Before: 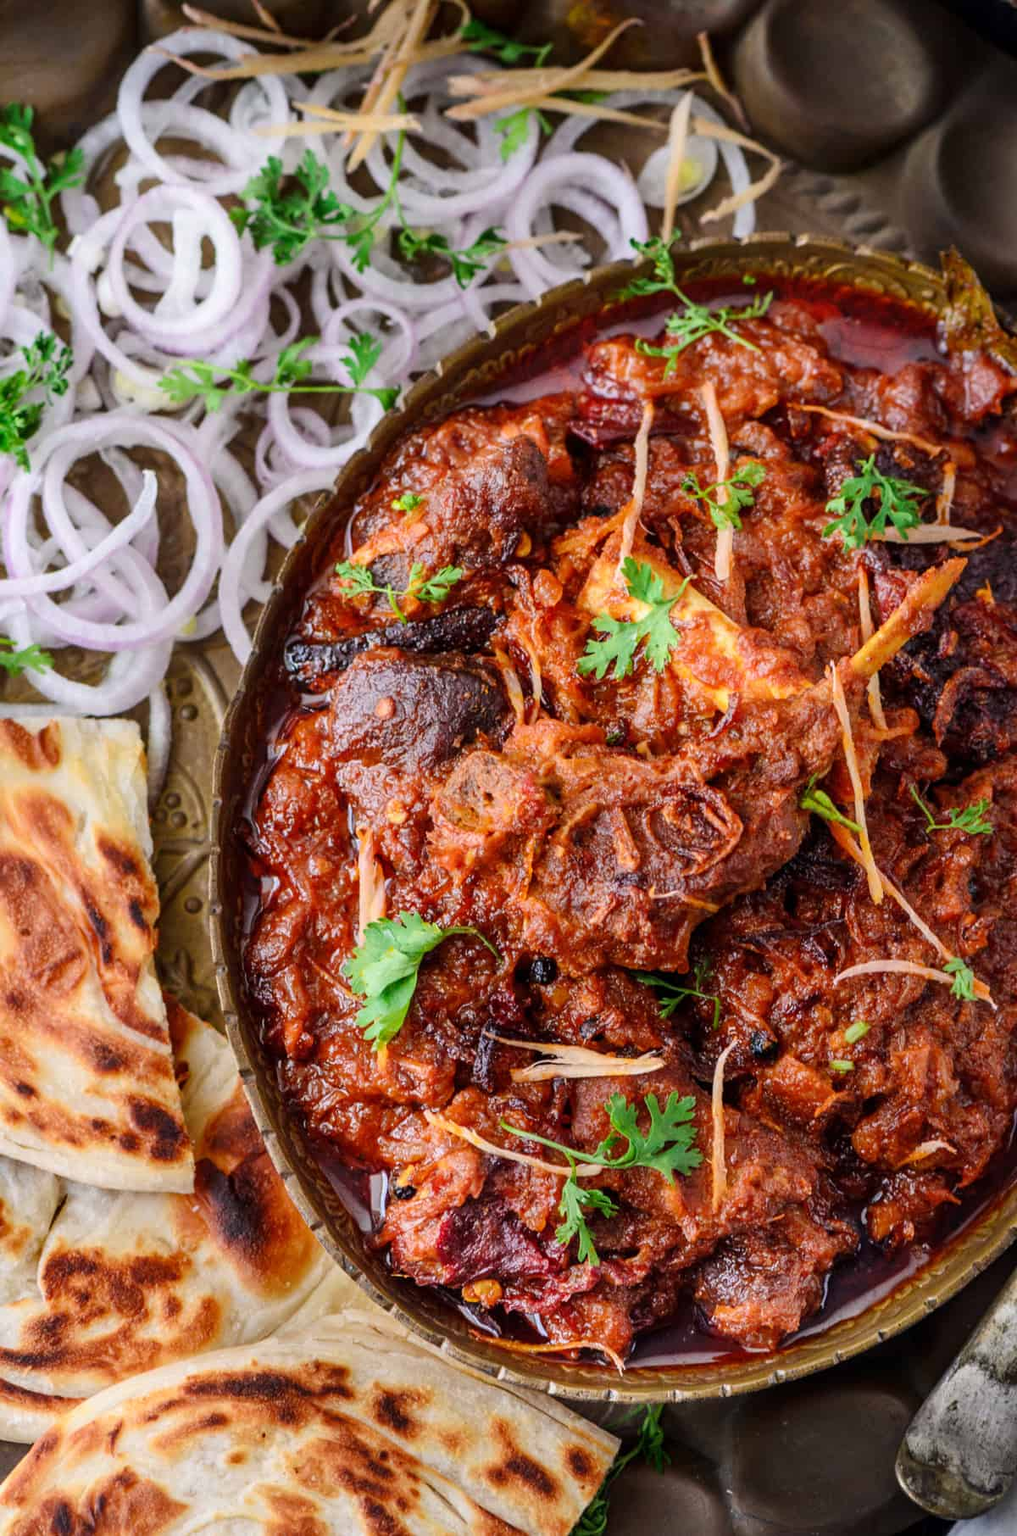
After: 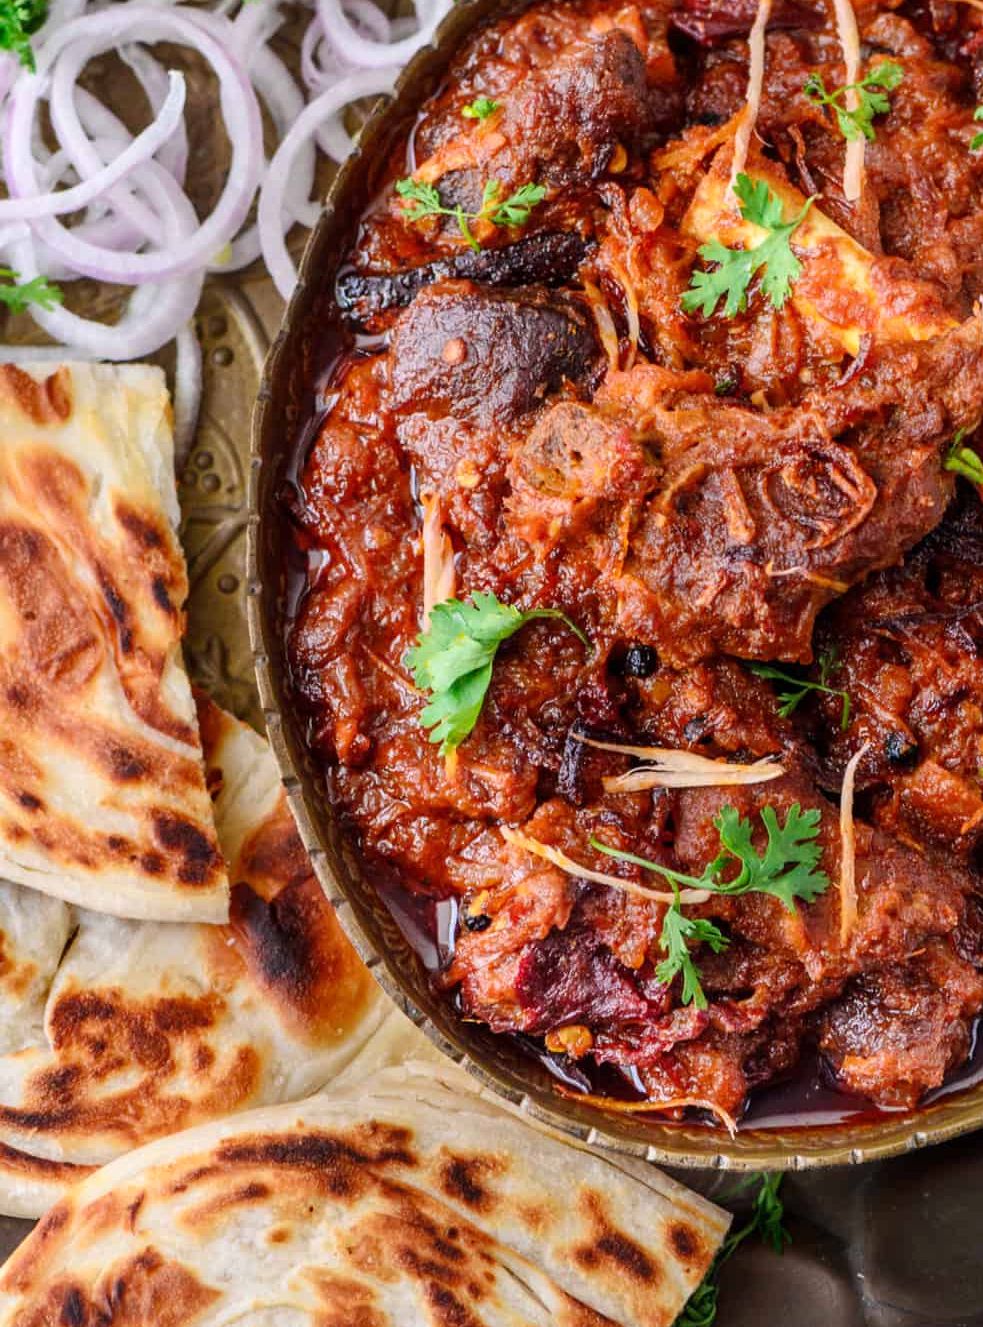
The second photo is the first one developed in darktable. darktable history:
exposure: compensate exposure bias true, compensate highlight preservation false
crop: top 26.724%, right 18.016%
levels: mode automatic, levels [0, 0.474, 0.947]
